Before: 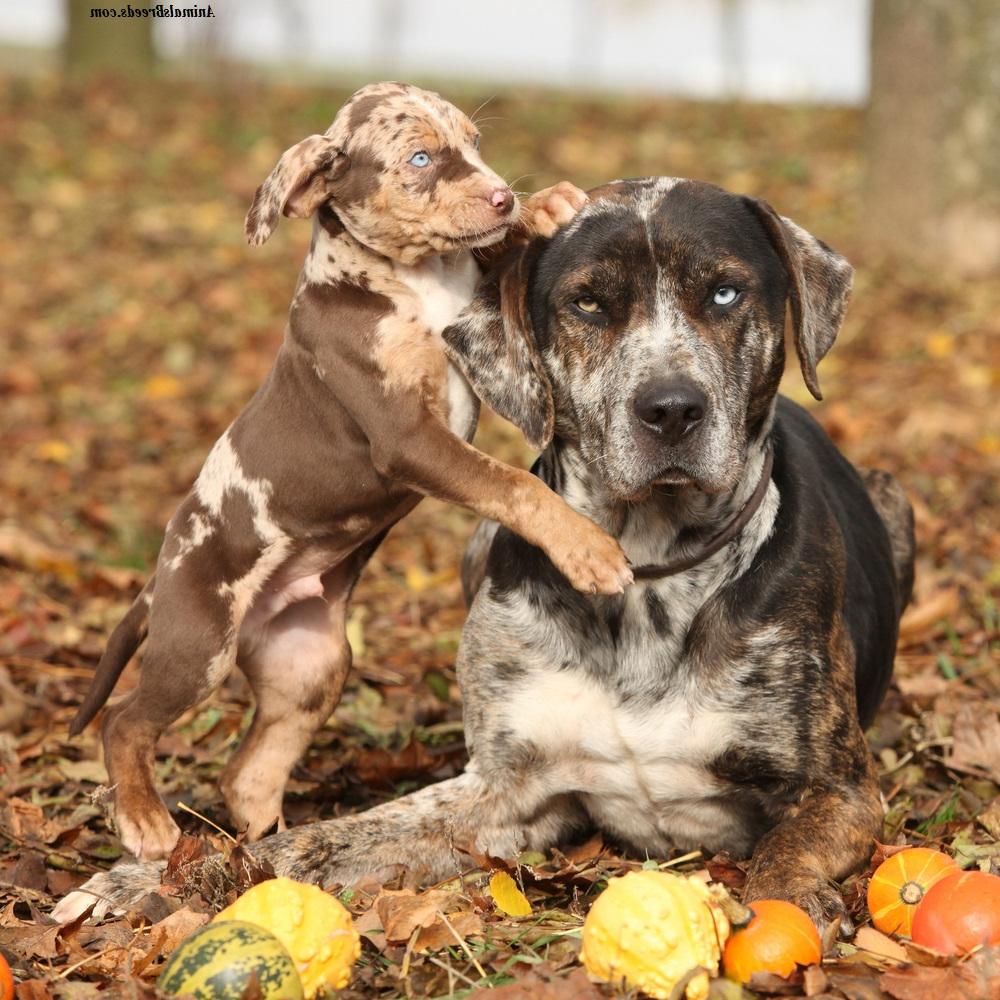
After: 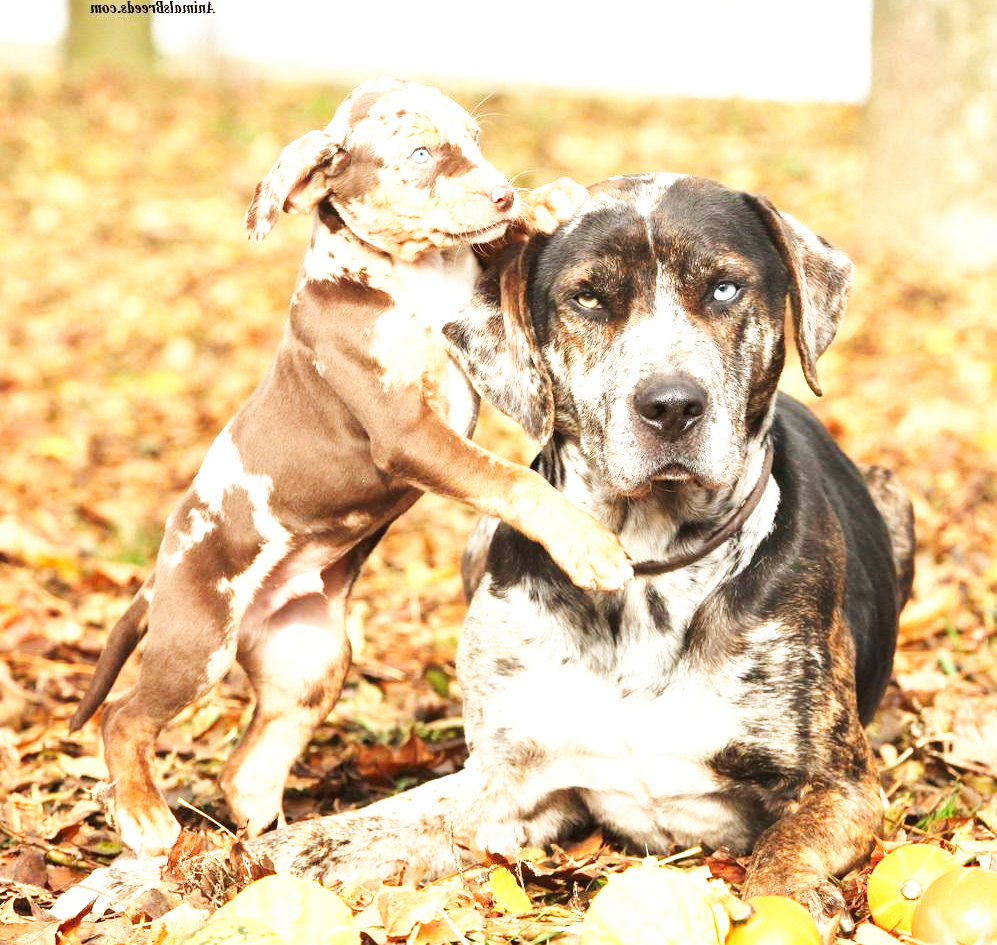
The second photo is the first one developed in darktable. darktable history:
white balance: red 0.978, blue 0.999
tone curve: curves: ch0 [(0, 0) (0.003, 0.011) (0.011, 0.02) (0.025, 0.032) (0.044, 0.046) (0.069, 0.071) (0.1, 0.107) (0.136, 0.144) (0.177, 0.189) (0.224, 0.244) (0.277, 0.309) (0.335, 0.398) (0.399, 0.477) (0.468, 0.583) (0.543, 0.675) (0.623, 0.772) (0.709, 0.855) (0.801, 0.926) (0.898, 0.979) (1, 1)], preserve colors none
crop: top 0.448%, right 0.264%, bottom 5.045%
exposure: exposure 1.15 EV, compensate highlight preservation false
